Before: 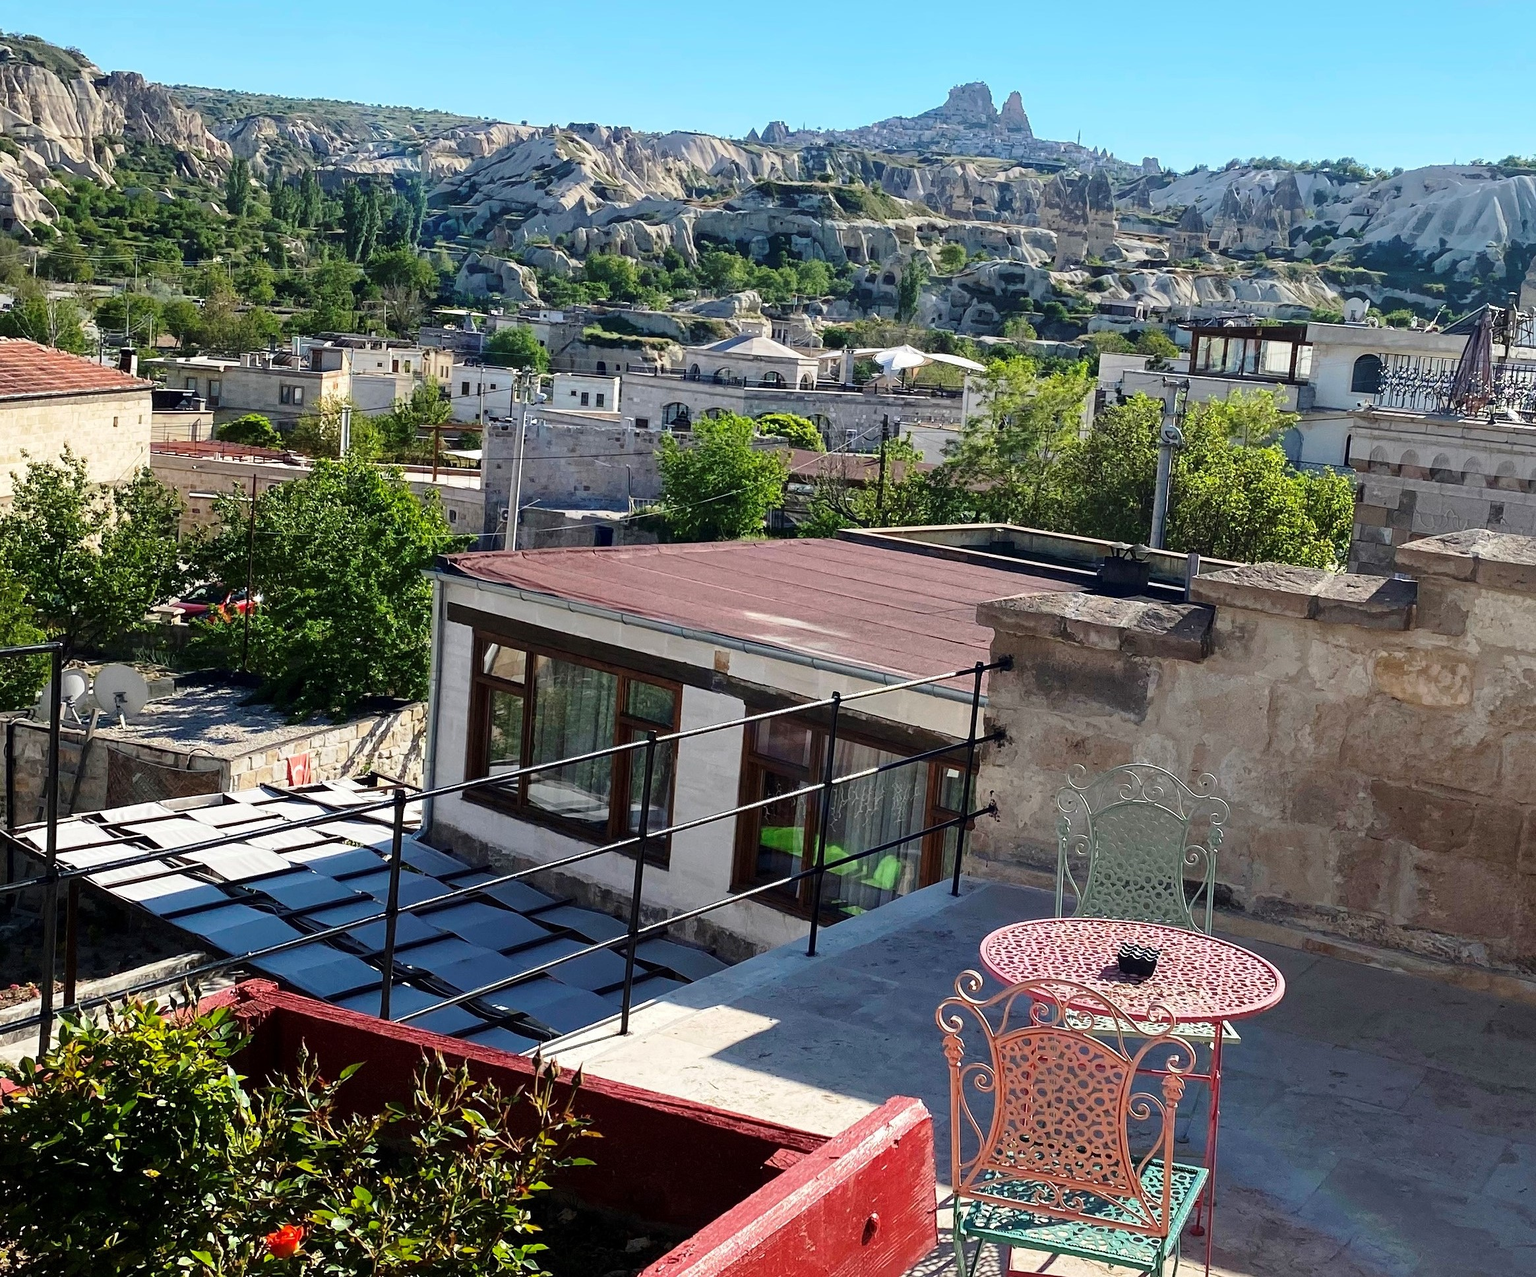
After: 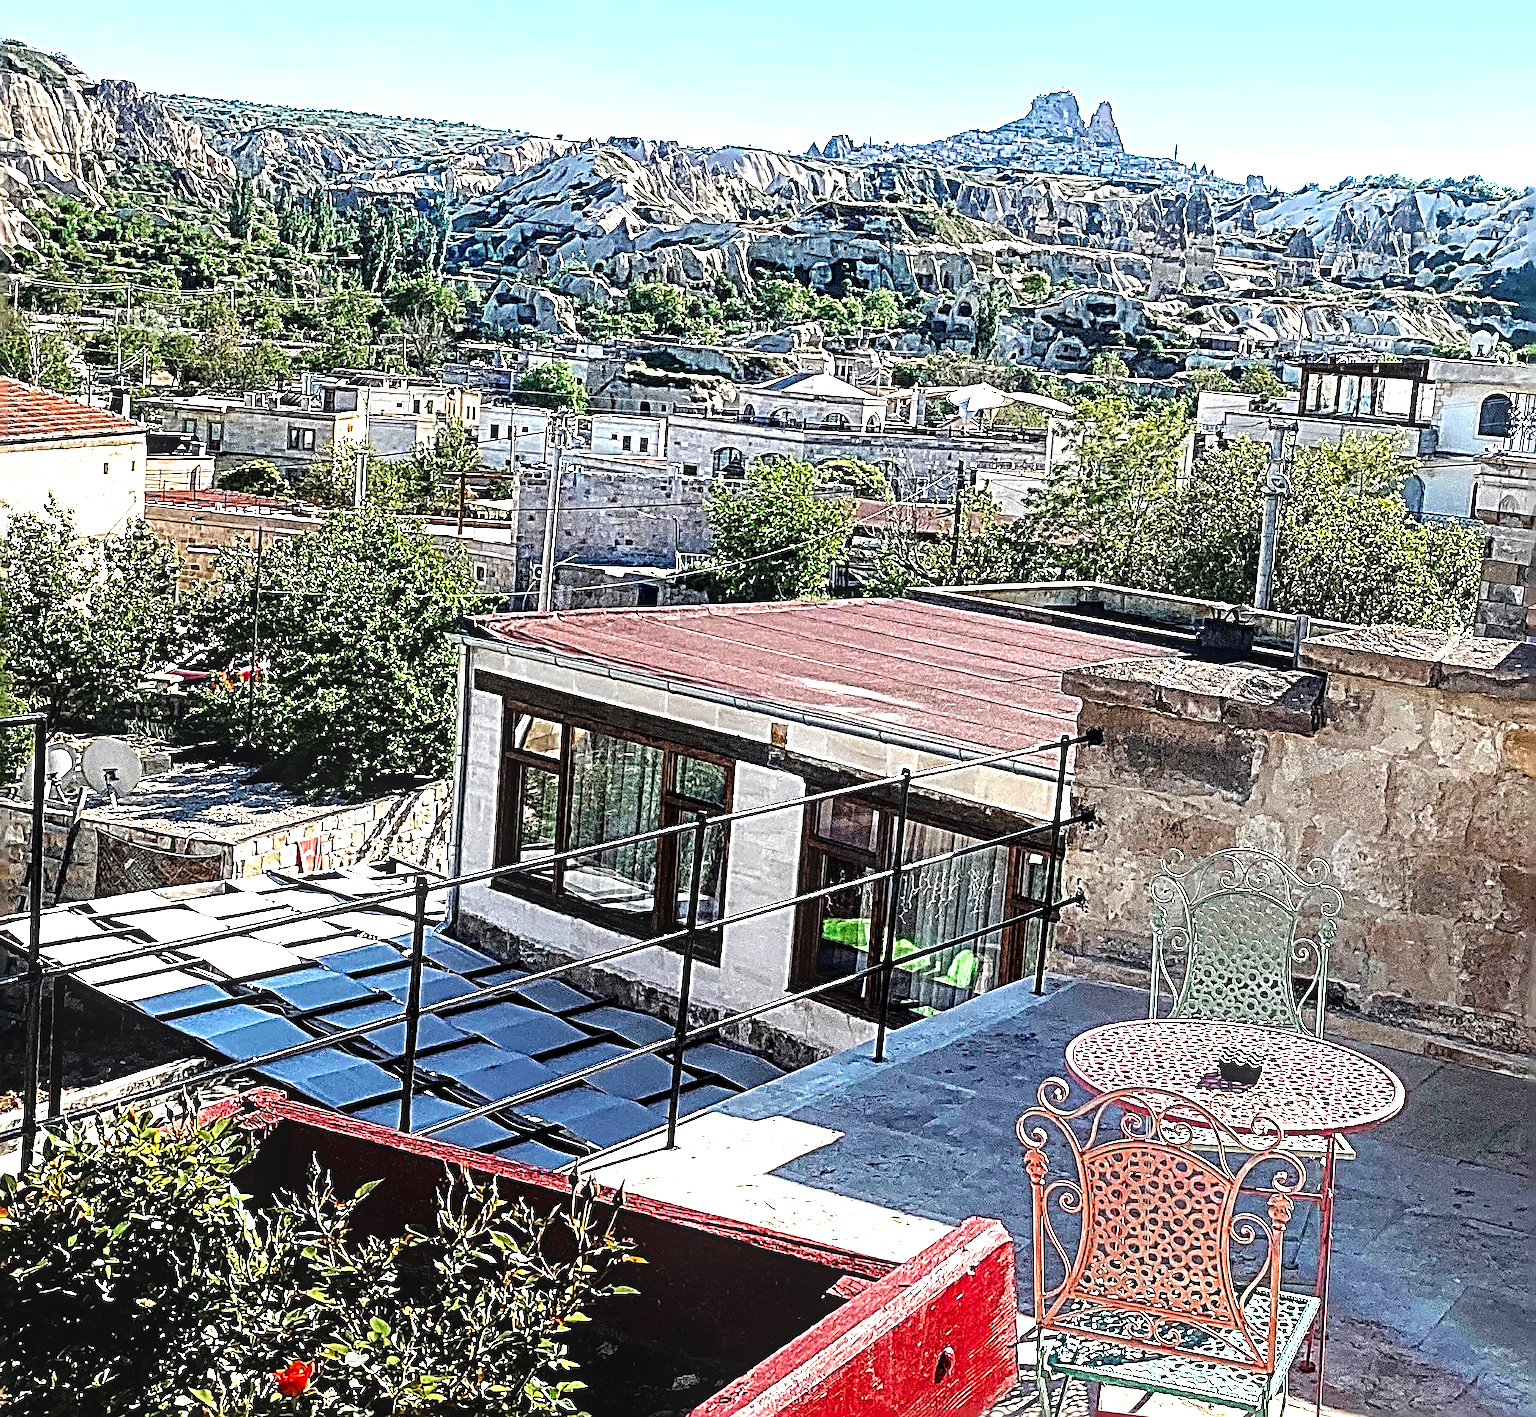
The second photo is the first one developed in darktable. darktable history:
crop and rotate: left 1.336%, right 8.591%
local contrast: detail 150%
base curve: preserve colors none
exposure: black level correction 0.001, exposure 0.299 EV, compensate highlight preservation false
sharpen: radius 4.048, amount 1.985
color zones: curves: ch0 [(0.11, 0.396) (0.195, 0.36) (0.25, 0.5) (0.303, 0.412) (0.357, 0.544) (0.75, 0.5) (0.967, 0.328)]; ch1 [(0, 0.468) (0.112, 0.512) (0.202, 0.6) (0.25, 0.5) (0.307, 0.352) (0.357, 0.544) (0.75, 0.5) (0.963, 0.524)]
tone equalizer: -8 EV -0.754 EV, -7 EV -0.69 EV, -6 EV -0.618 EV, -5 EV -0.407 EV, -3 EV 0.392 EV, -2 EV 0.6 EV, -1 EV 0.677 EV, +0 EV 0.754 EV
